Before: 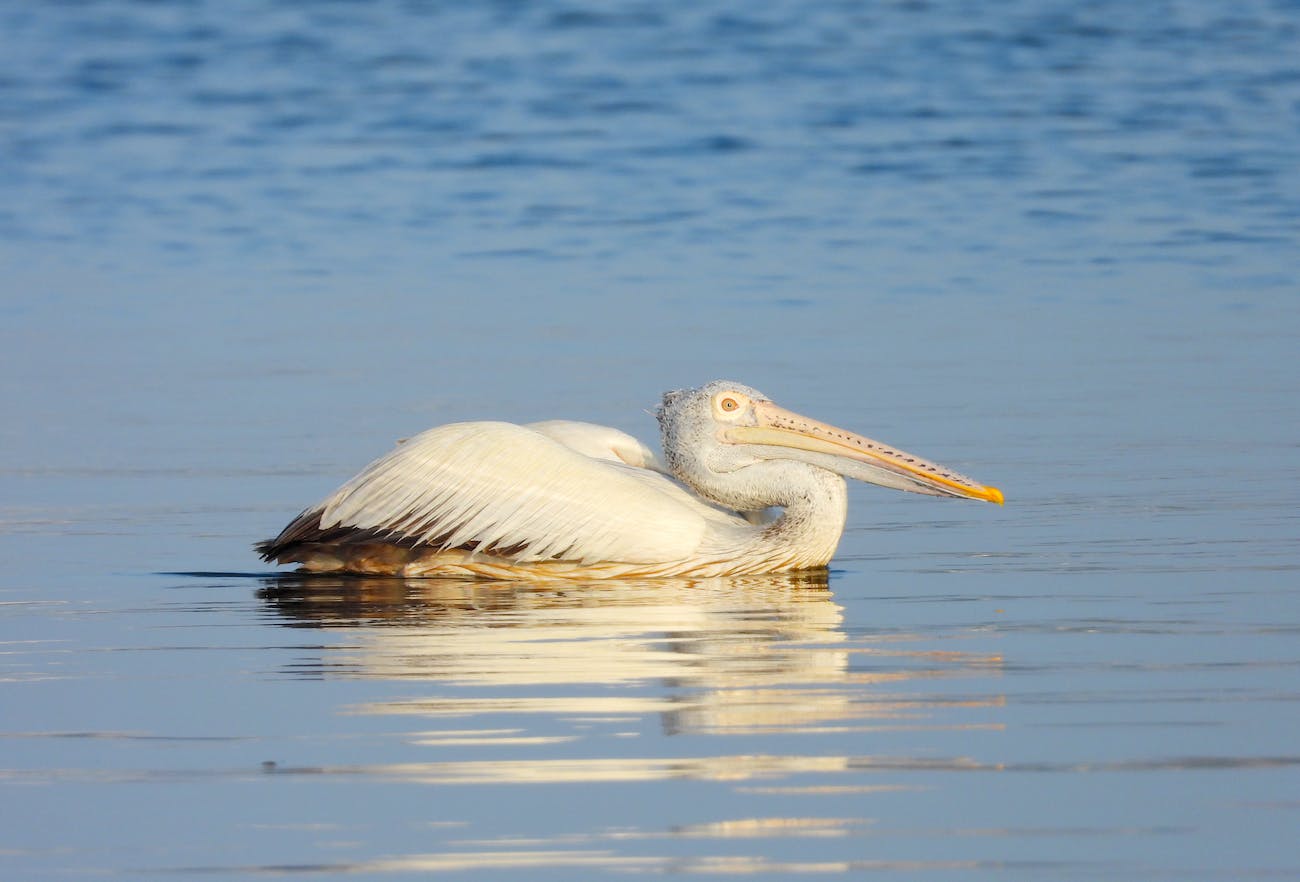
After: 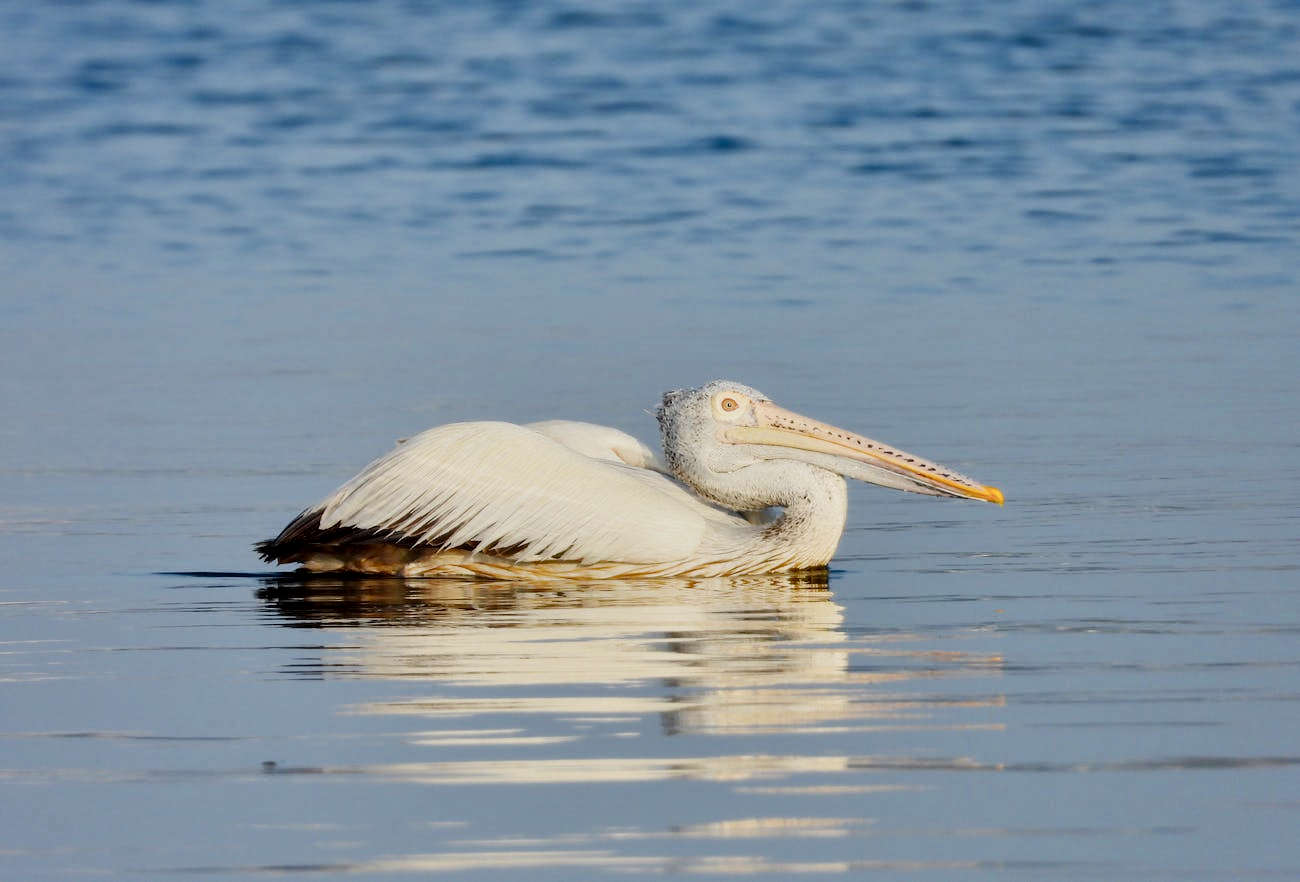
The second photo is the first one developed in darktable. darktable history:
exposure: black level correction 0, compensate highlight preservation false
local contrast: mode bilateral grid, contrast 70, coarseness 75, detail 180%, midtone range 0.2
filmic rgb: black relative exposure -6.91 EV, white relative exposure 5.66 EV, hardness 2.86
